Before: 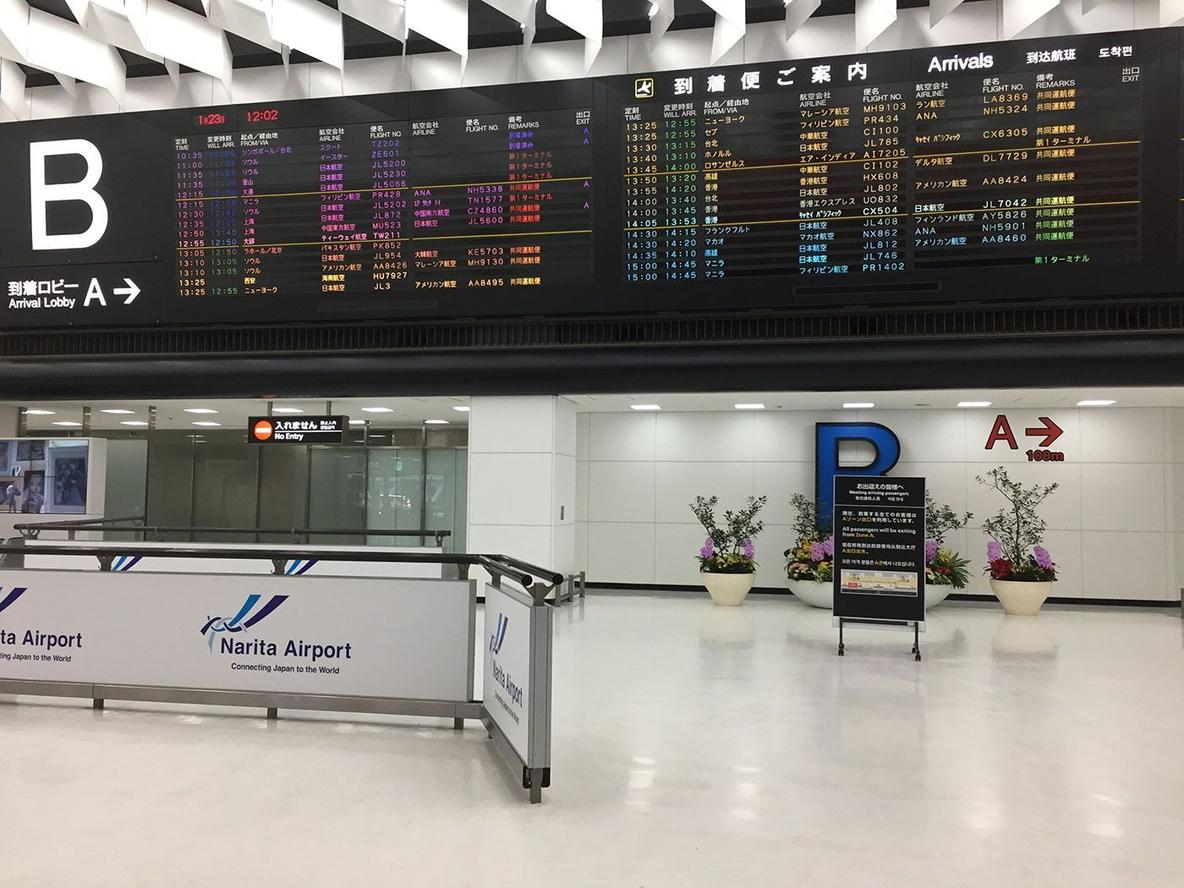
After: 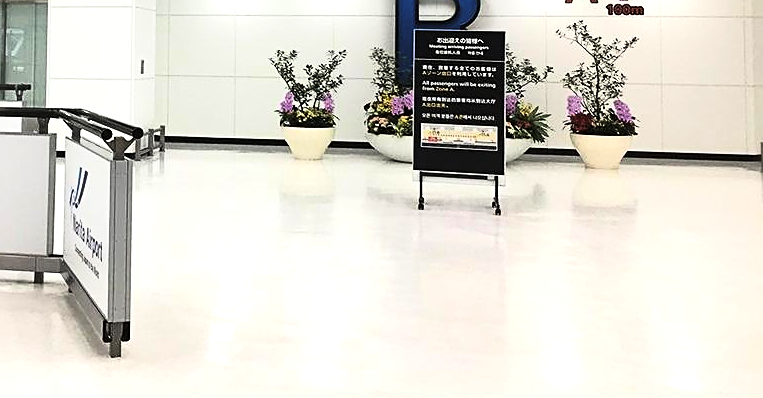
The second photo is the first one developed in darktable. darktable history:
exposure: black level correction 0, exposure 0.7 EV, compensate exposure bias true, compensate highlight preservation false
crop and rotate: left 35.509%, top 50.238%, bottom 4.934%
white balance: red 1, blue 1
sharpen: on, module defaults
tone curve: curves: ch0 [(0, 0) (0.042, 0.01) (0.223, 0.123) (0.59, 0.574) (0.802, 0.868) (1, 1)], color space Lab, linked channels, preserve colors none
